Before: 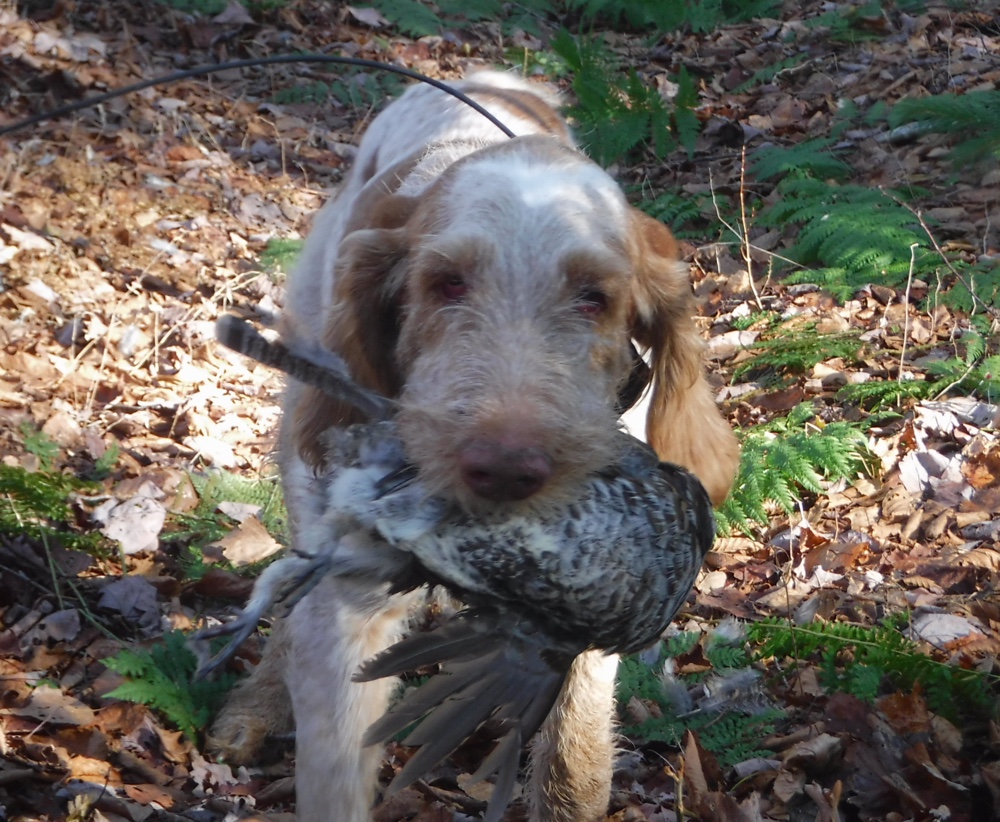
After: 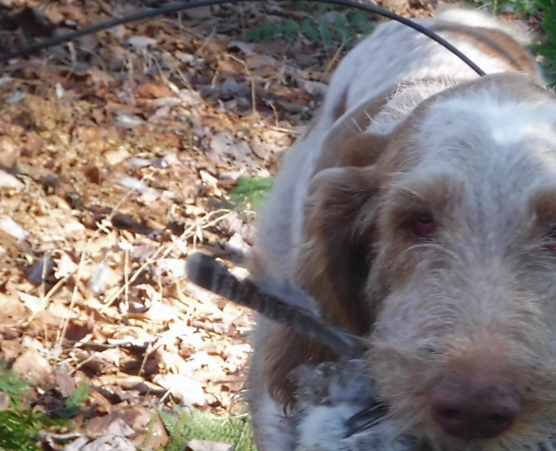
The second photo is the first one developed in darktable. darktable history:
crop and rotate: left 3.022%, top 7.612%, right 41.289%, bottom 37.438%
